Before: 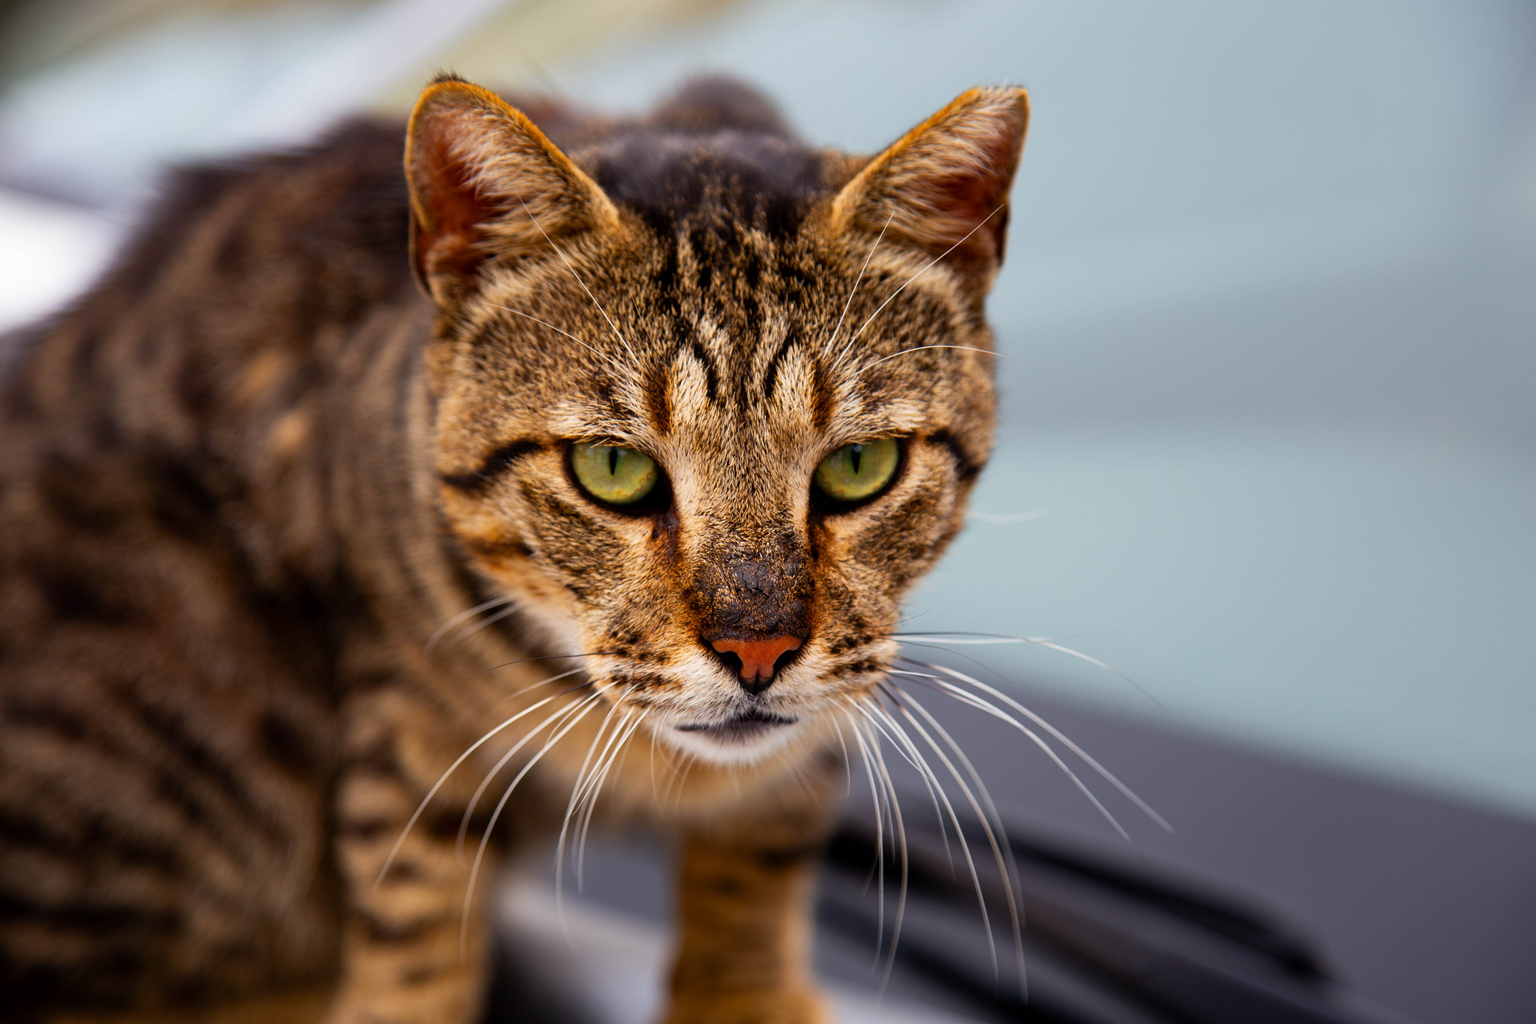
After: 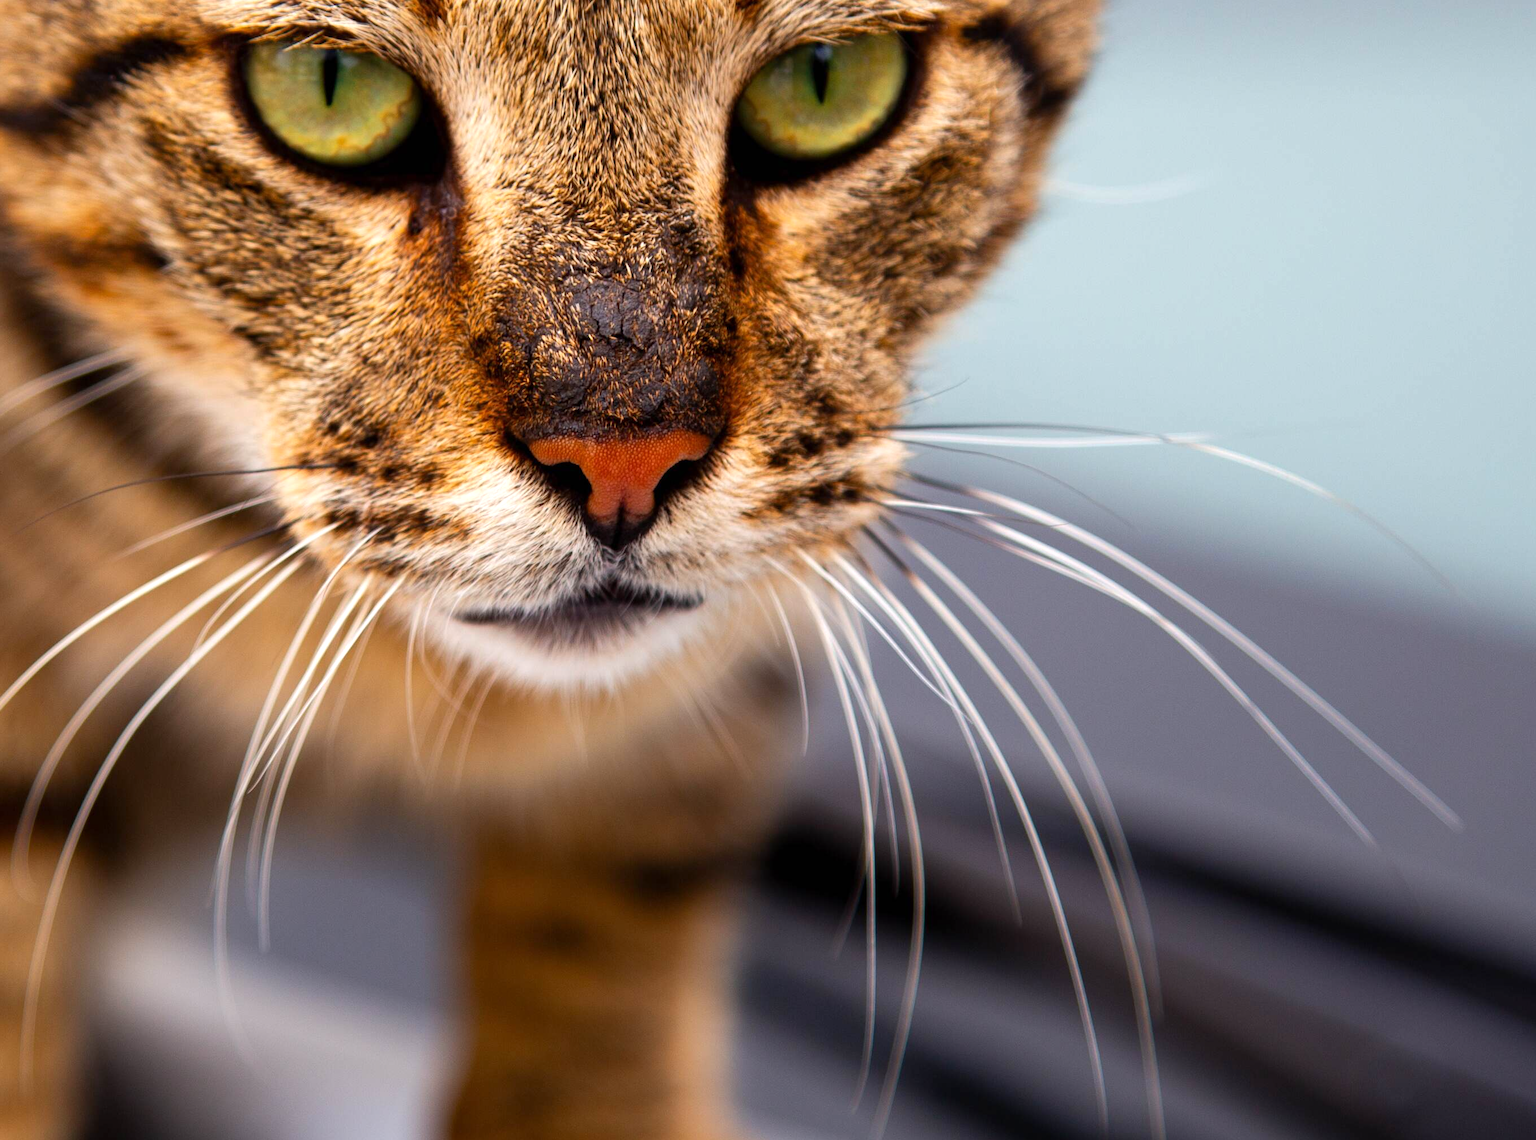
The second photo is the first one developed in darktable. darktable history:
crop: left 29.285%, top 41.282%, right 21.164%, bottom 3.511%
tone equalizer: edges refinement/feathering 500, mask exposure compensation -1.57 EV, preserve details no
exposure: exposure 0.375 EV, compensate exposure bias true, compensate highlight preservation false
